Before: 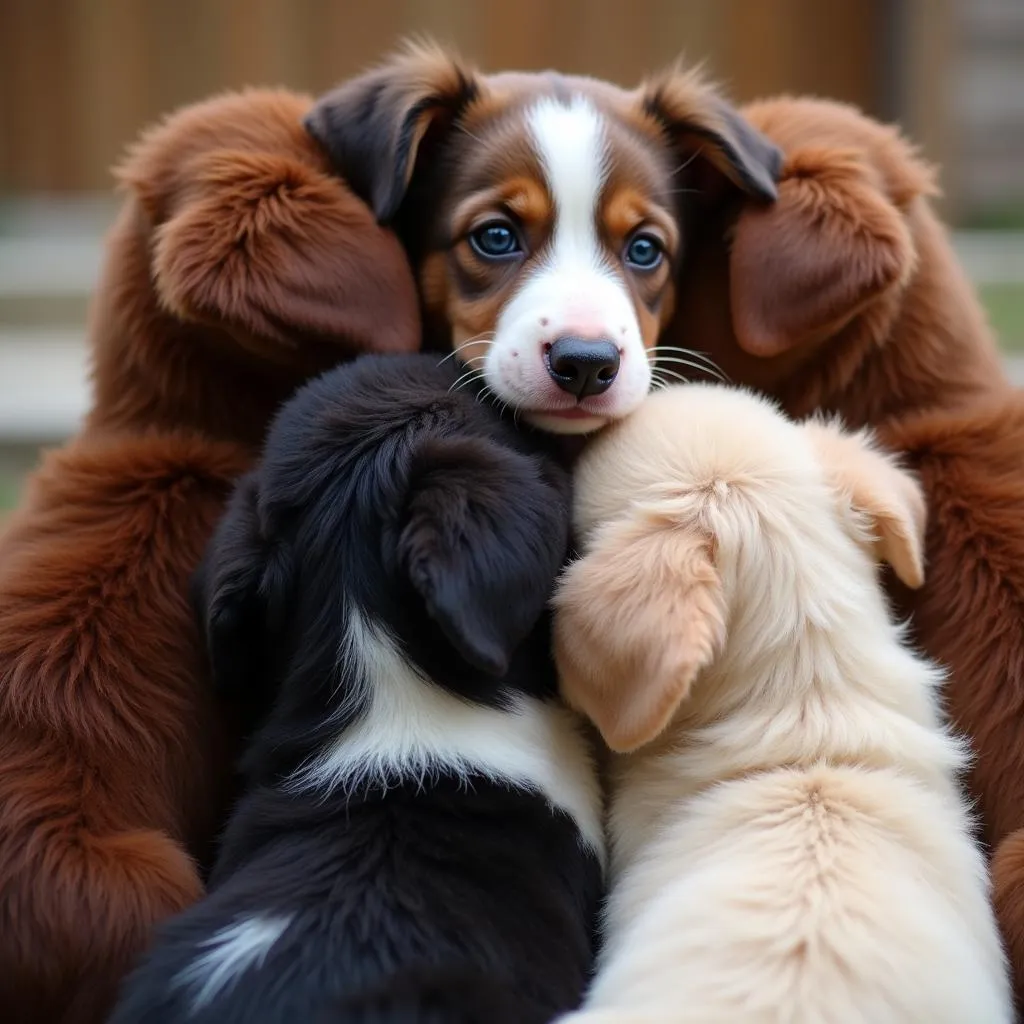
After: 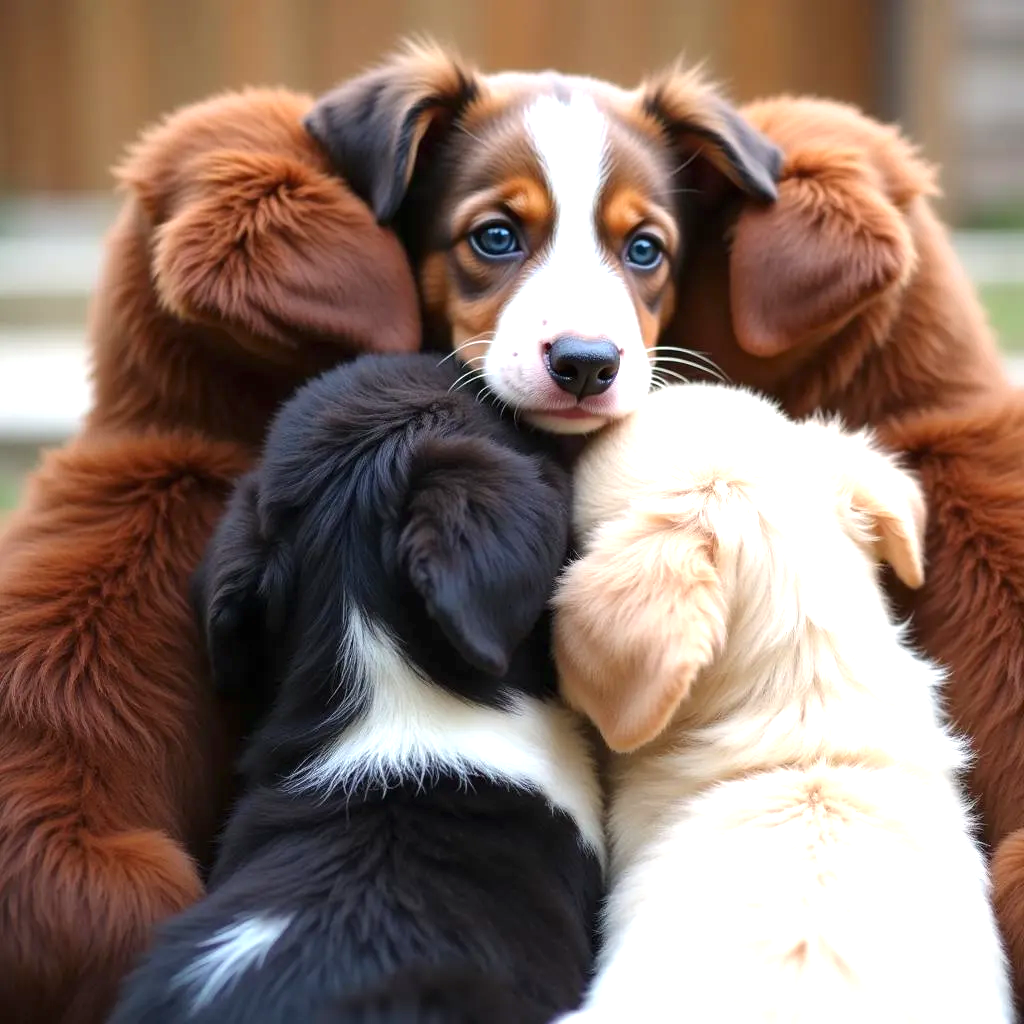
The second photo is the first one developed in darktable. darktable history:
exposure: black level correction 0, exposure 1 EV, compensate exposure bias true, compensate highlight preservation false
